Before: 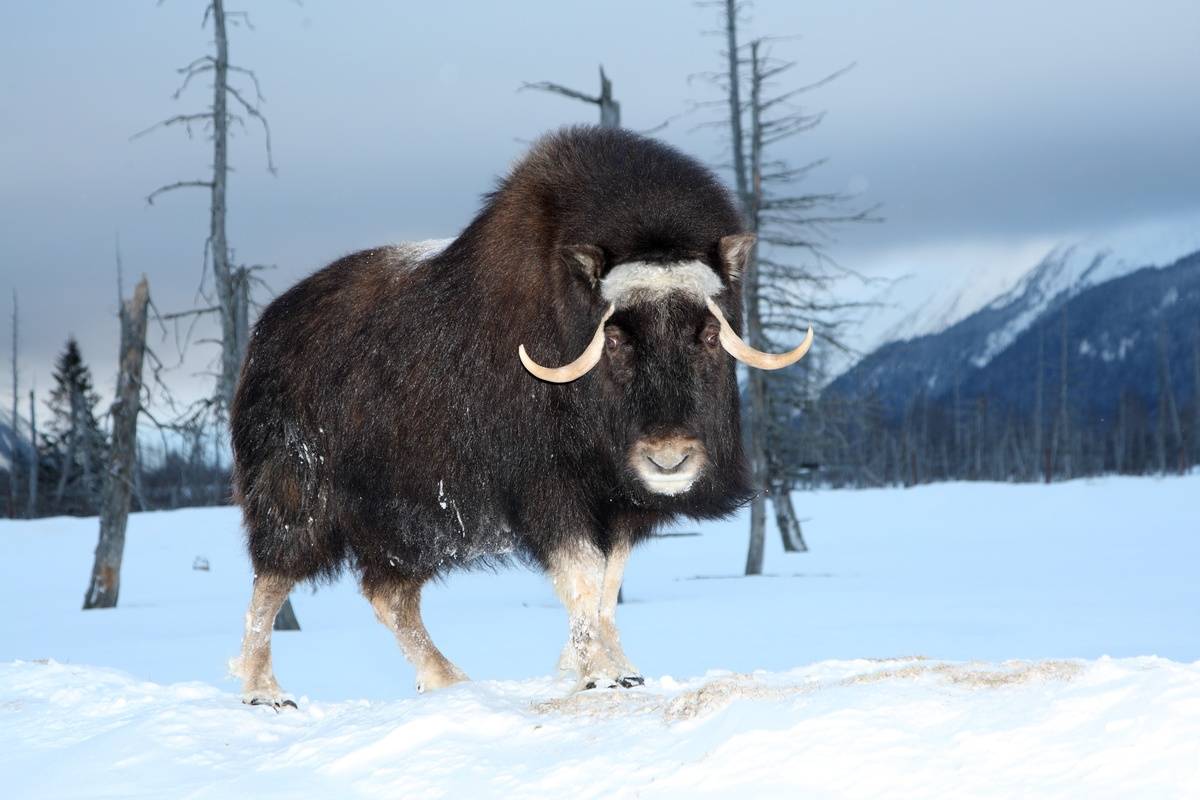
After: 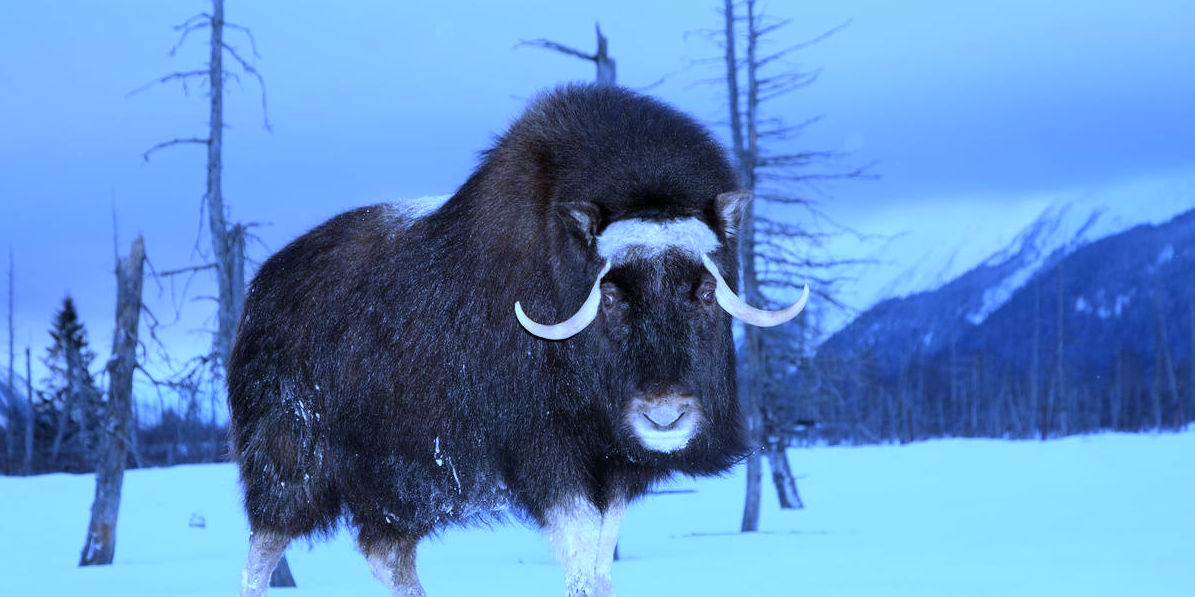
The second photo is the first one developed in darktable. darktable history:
crop: left 0.387%, top 5.469%, bottom 19.809%
white balance: red 0.766, blue 1.537
